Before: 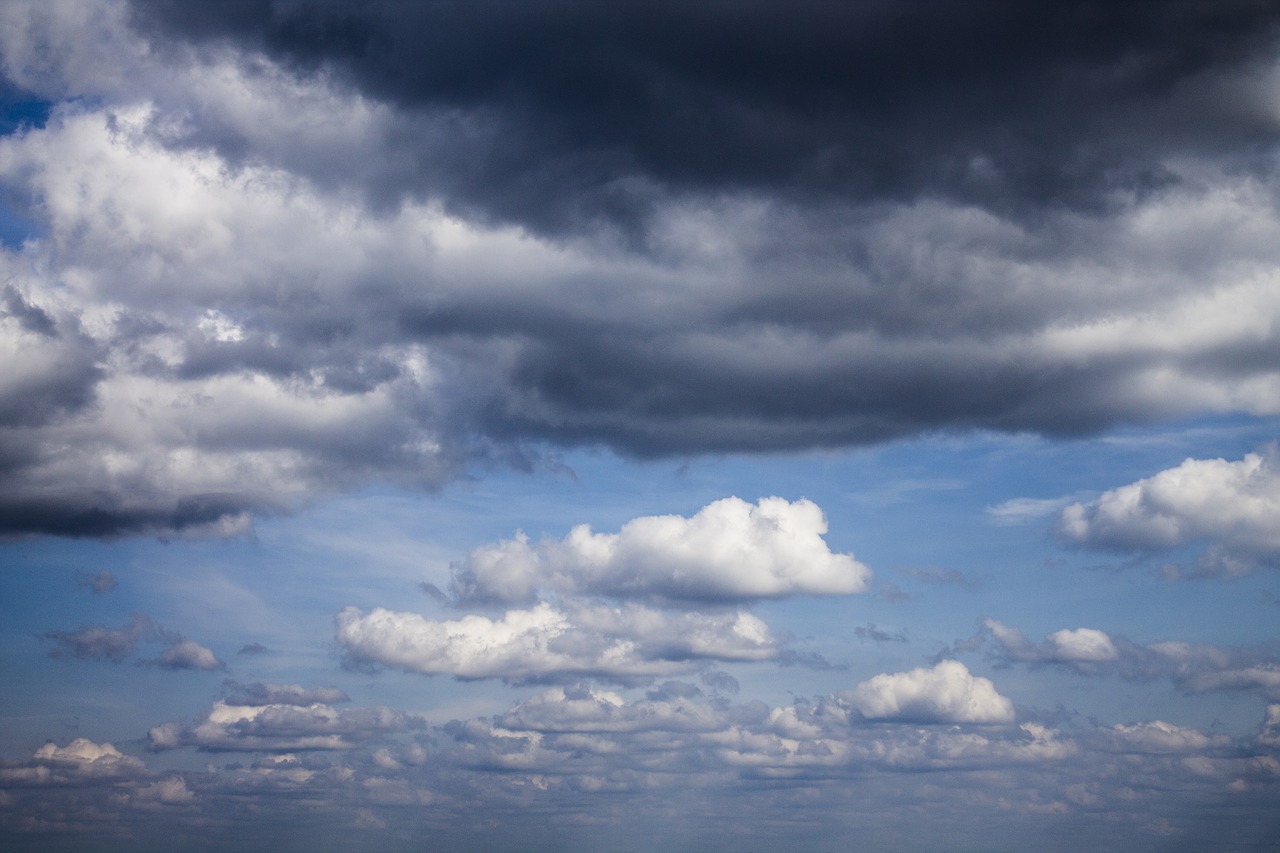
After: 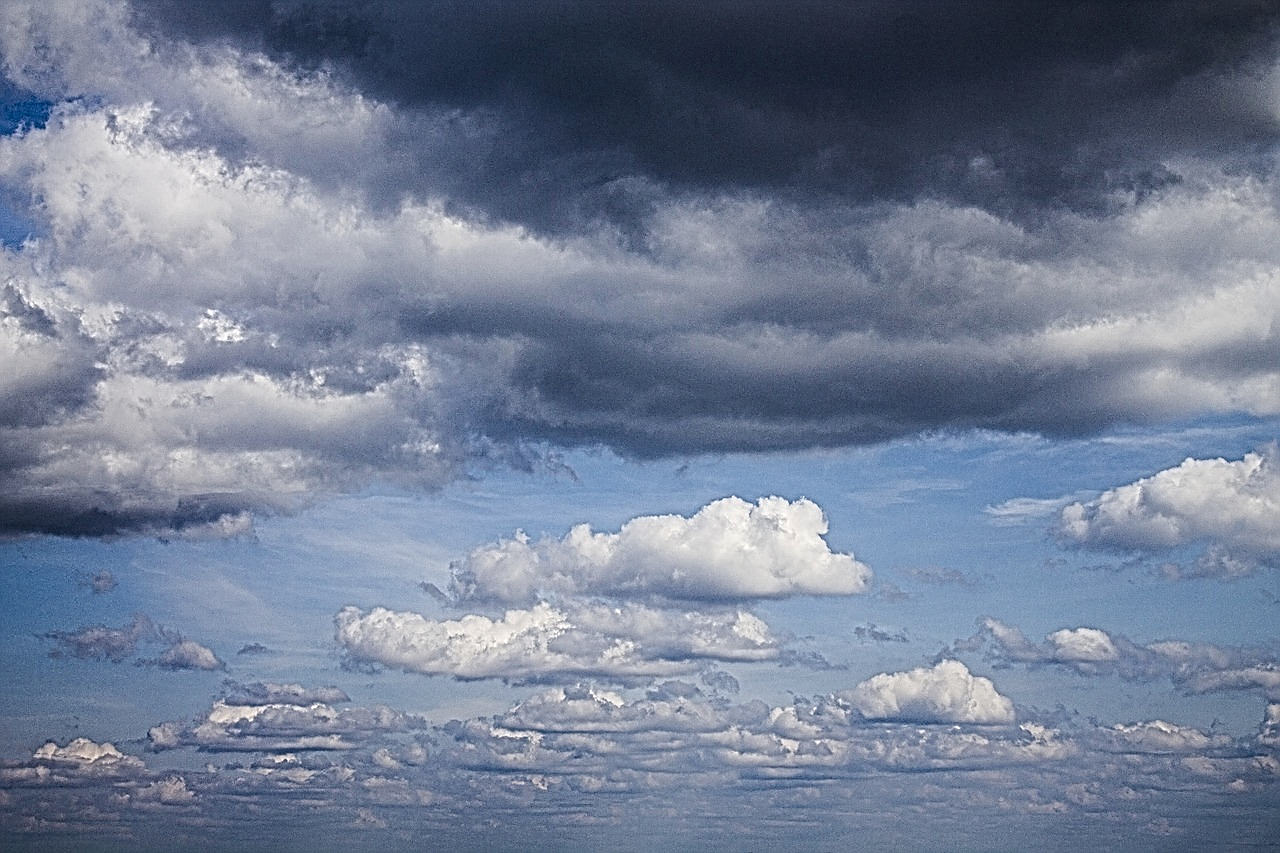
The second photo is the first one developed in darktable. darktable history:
sharpen: on, module defaults
local contrast: mode bilateral grid, contrast 20, coarseness 3, detail 300%, midtone range 0.2
tone curve: curves: ch0 [(0, 0) (0.003, 0.018) (0.011, 0.024) (0.025, 0.038) (0.044, 0.067) (0.069, 0.098) (0.1, 0.13) (0.136, 0.165) (0.177, 0.205) (0.224, 0.249) (0.277, 0.304) (0.335, 0.365) (0.399, 0.432) (0.468, 0.505) (0.543, 0.579) (0.623, 0.652) (0.709, 0.725) (0.801, 0.802) (0.898, 0.876) (1, 1)], preserve colors none
